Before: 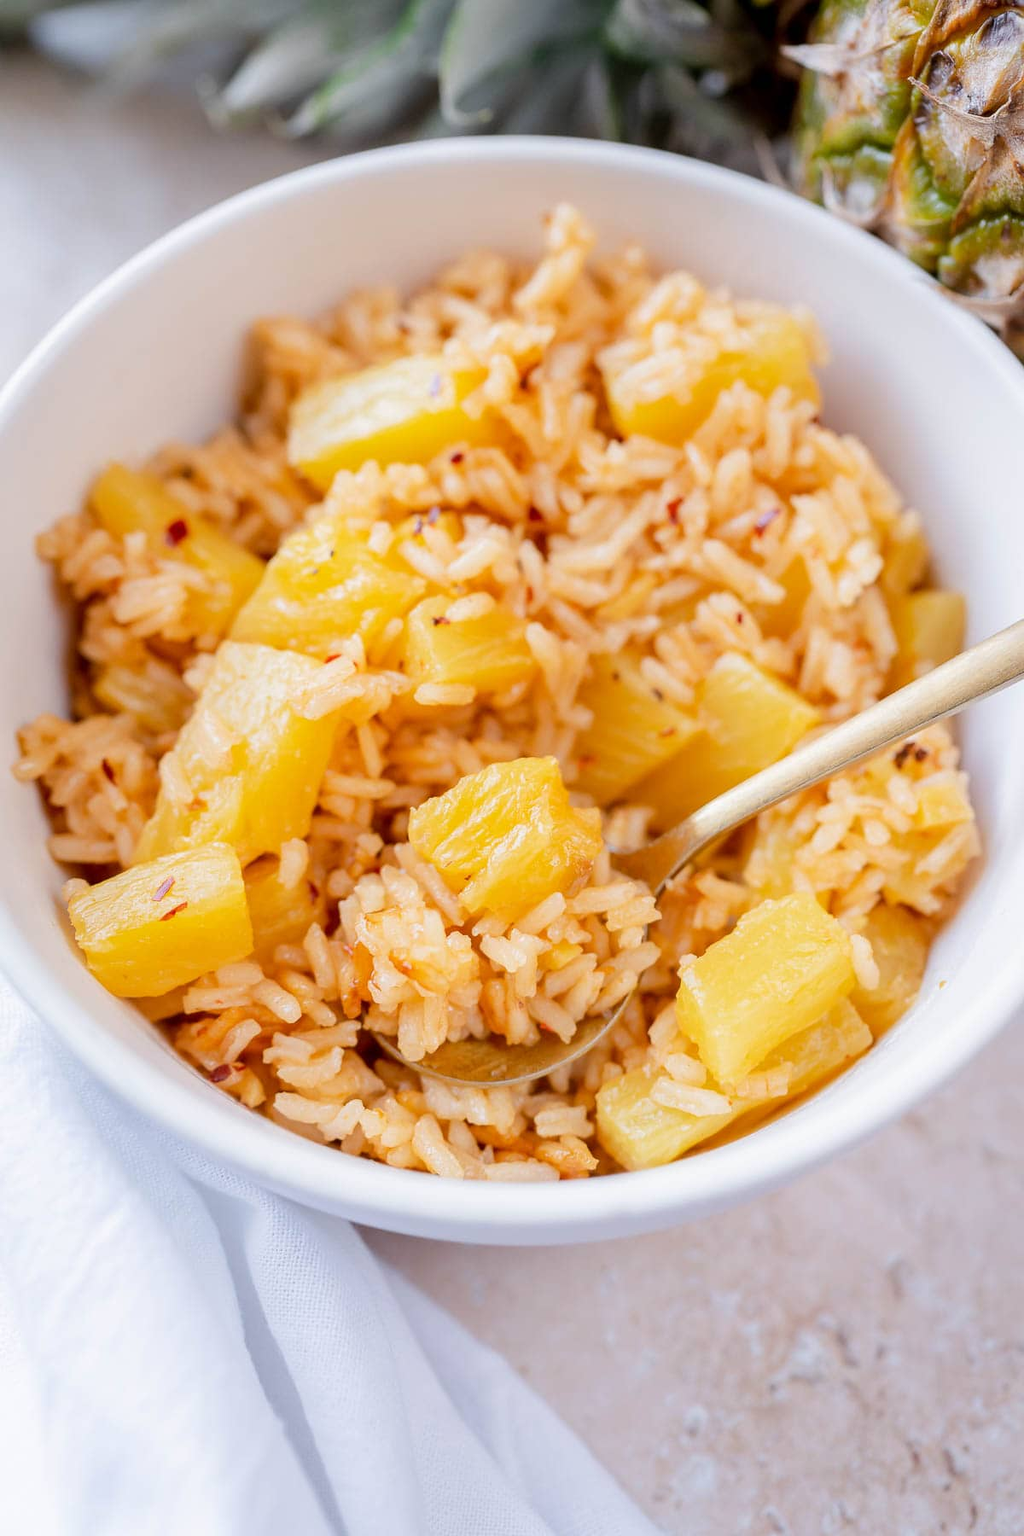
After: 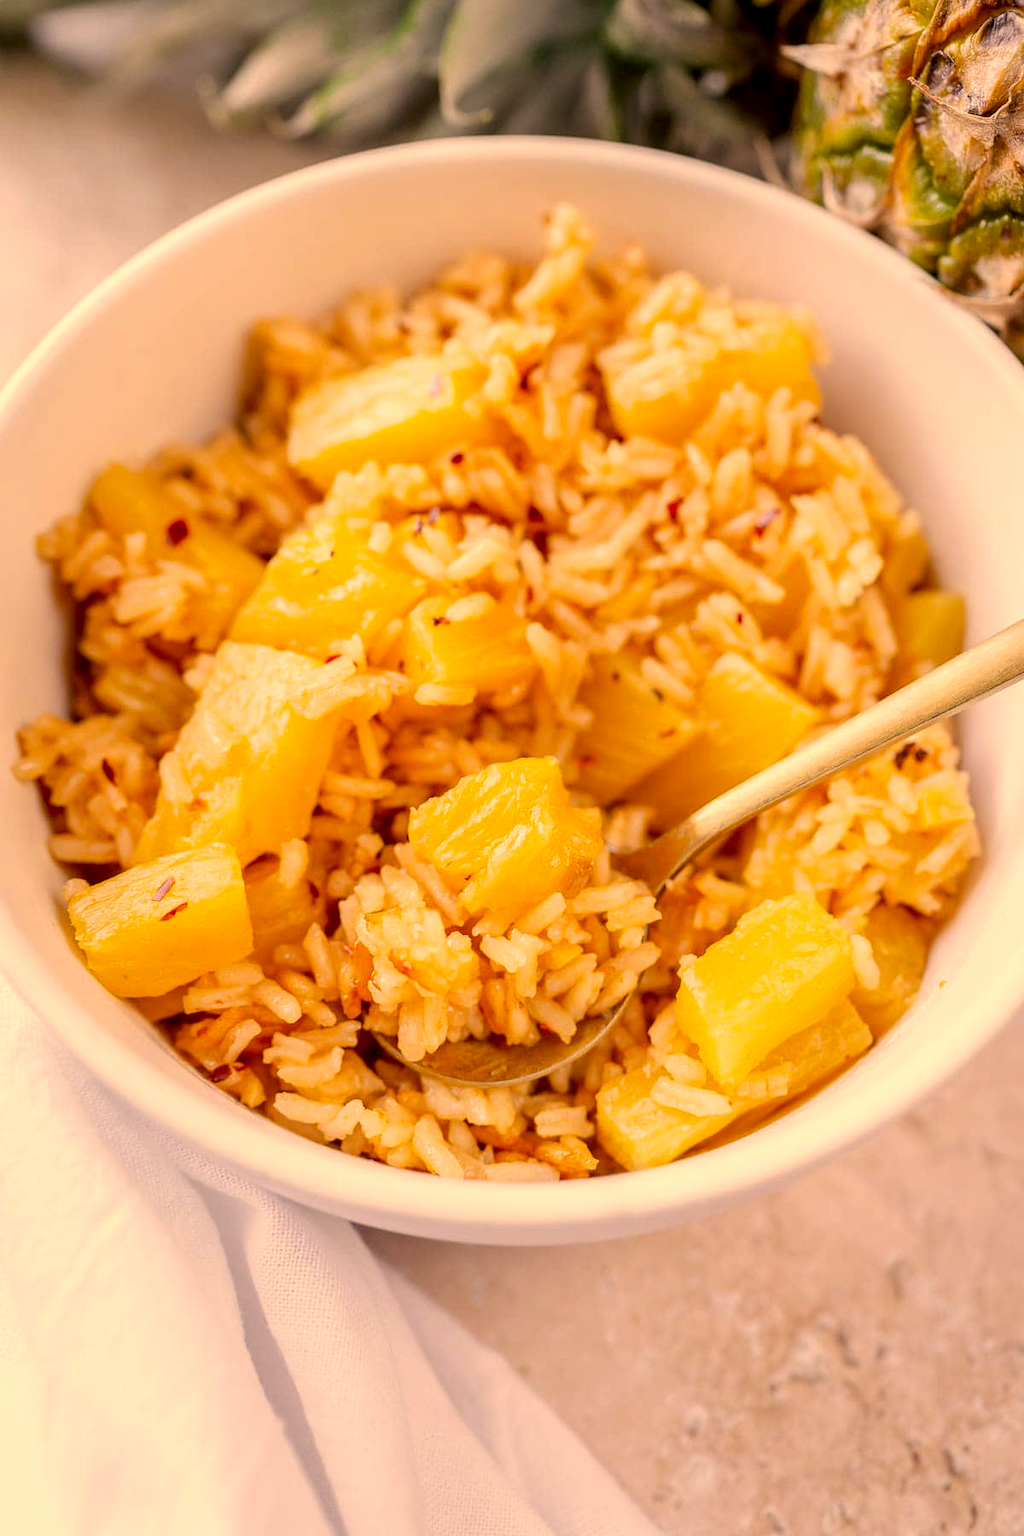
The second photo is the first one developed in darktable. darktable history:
local contrast: on, module defaults
color correction: highlights a* 17.94, highlights b* 35.39, shadows a* 1.48, shadows b* 6.42, saturation 1.01
